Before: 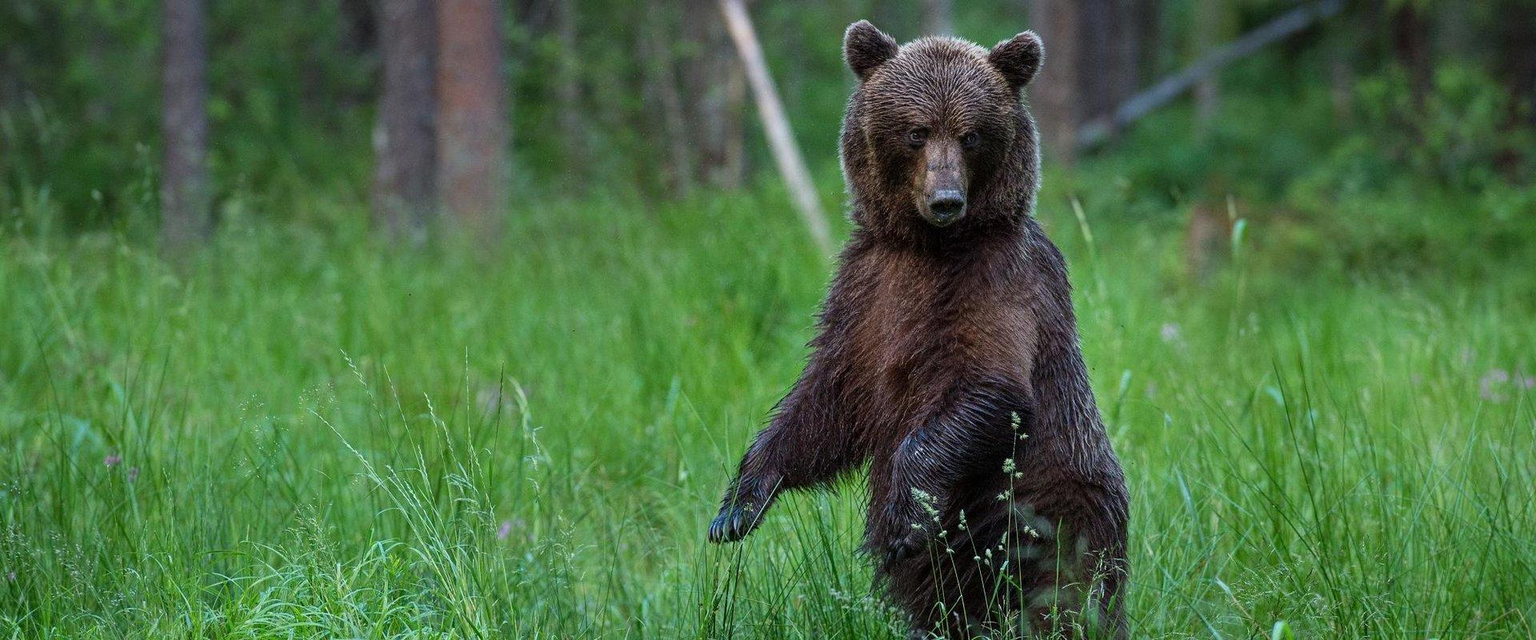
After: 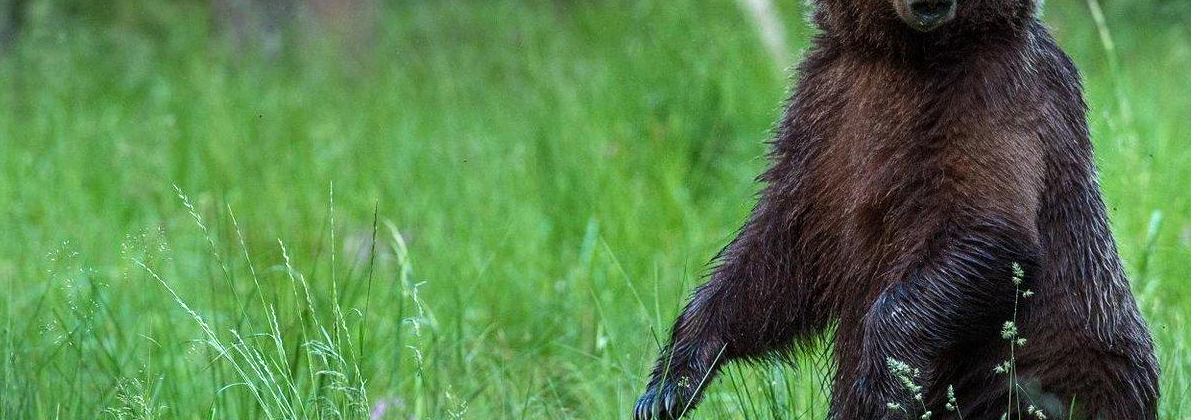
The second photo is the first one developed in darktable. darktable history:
crop: left 13.154%, top 31.552%, right 24.772%, bottom 15.911%
tone equalizer: -8 EV 0 EV, -7 EV -0.002 EV, -6 EV 0.001 EV, -5 EV -0.025 EV, -4 EV -0.111 EV, -3 EV -0.148 EV, -2 EV 0.241 EV, -1 EV 0.709 EV, +0 EV 0.504 EV
